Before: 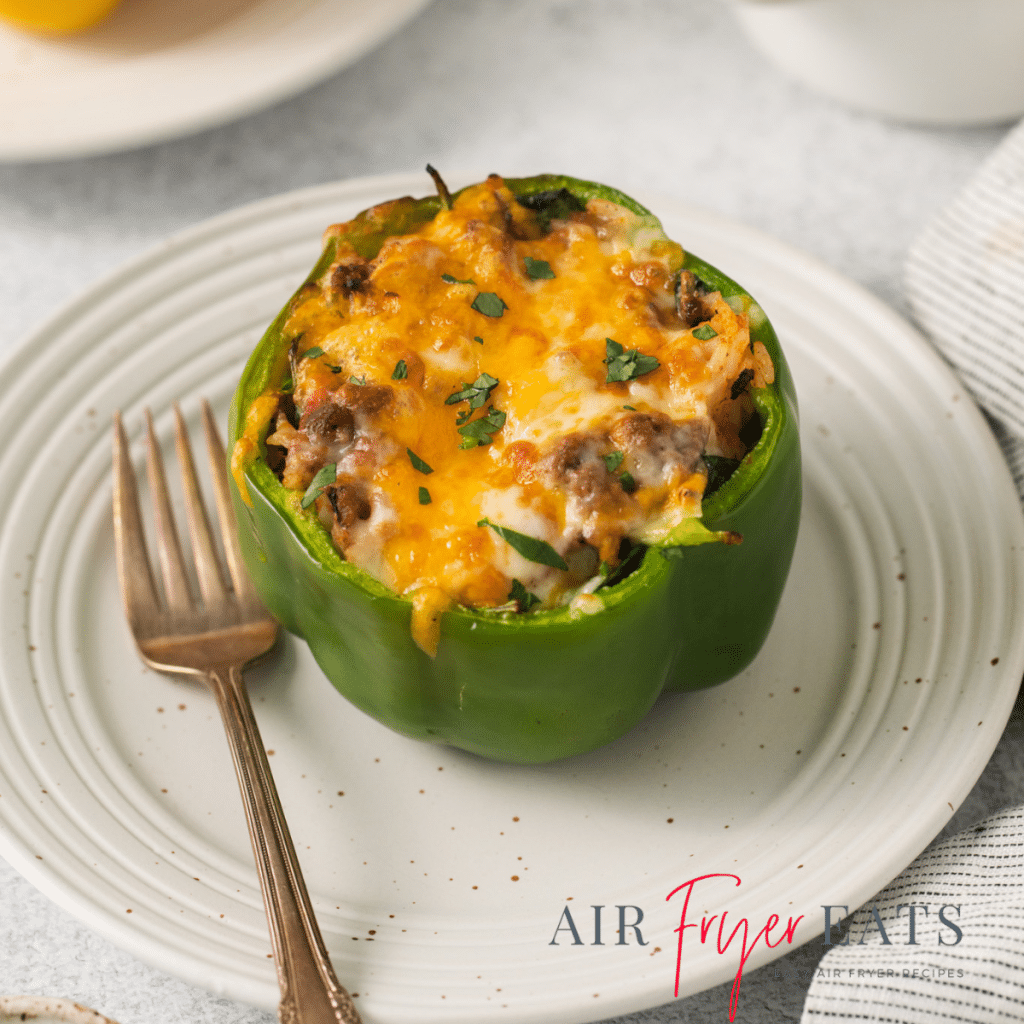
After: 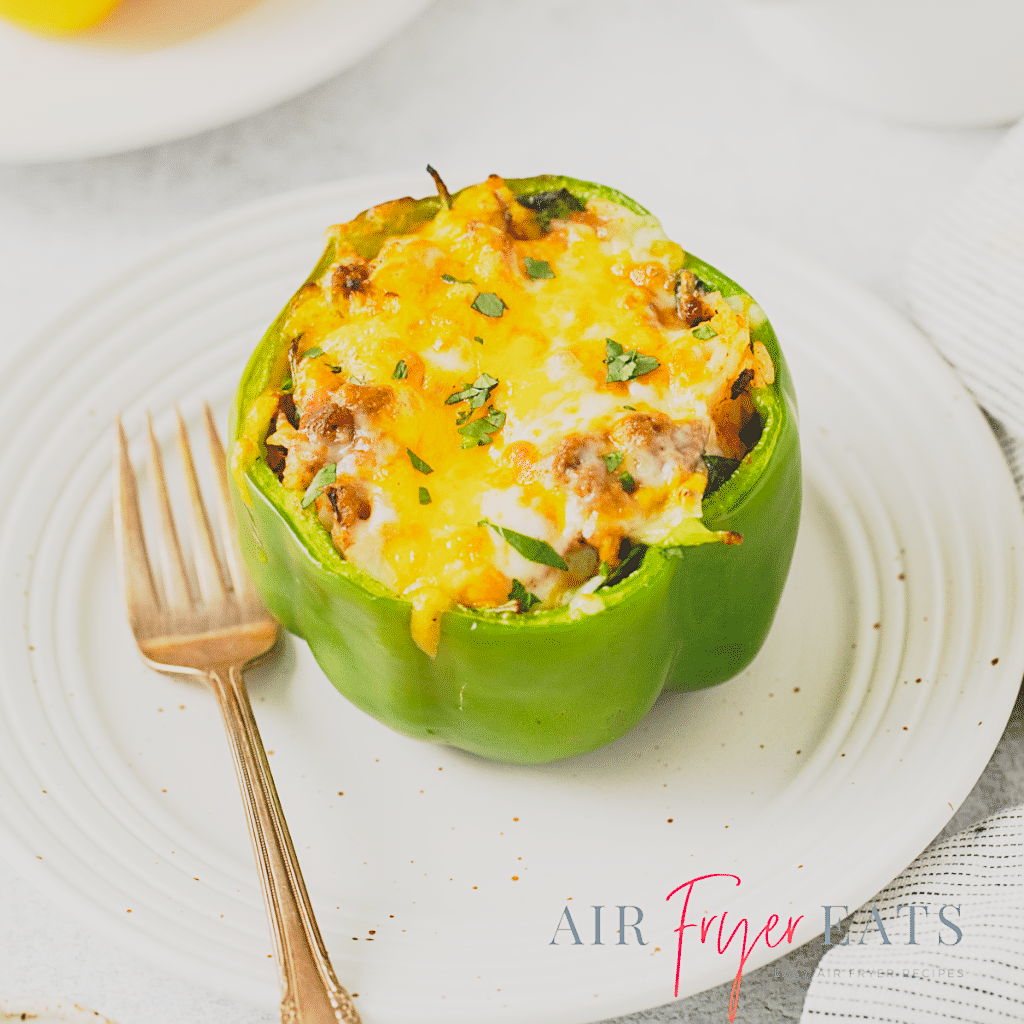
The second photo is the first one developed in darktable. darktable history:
base curve: curves: ch0 [(0, 0) (0.028, 0.03) (0.121, 0.232) (0.46, 0.748) (0.859, 0.968) (1, 1)], preserve colors none
contrast brightness saturation: contrast -0.29
exposure: black level correction 0.001, exposure 0.963 EV, compensate exposure bias true, compensate highlight preservation false
sharpen: on, module defaults
